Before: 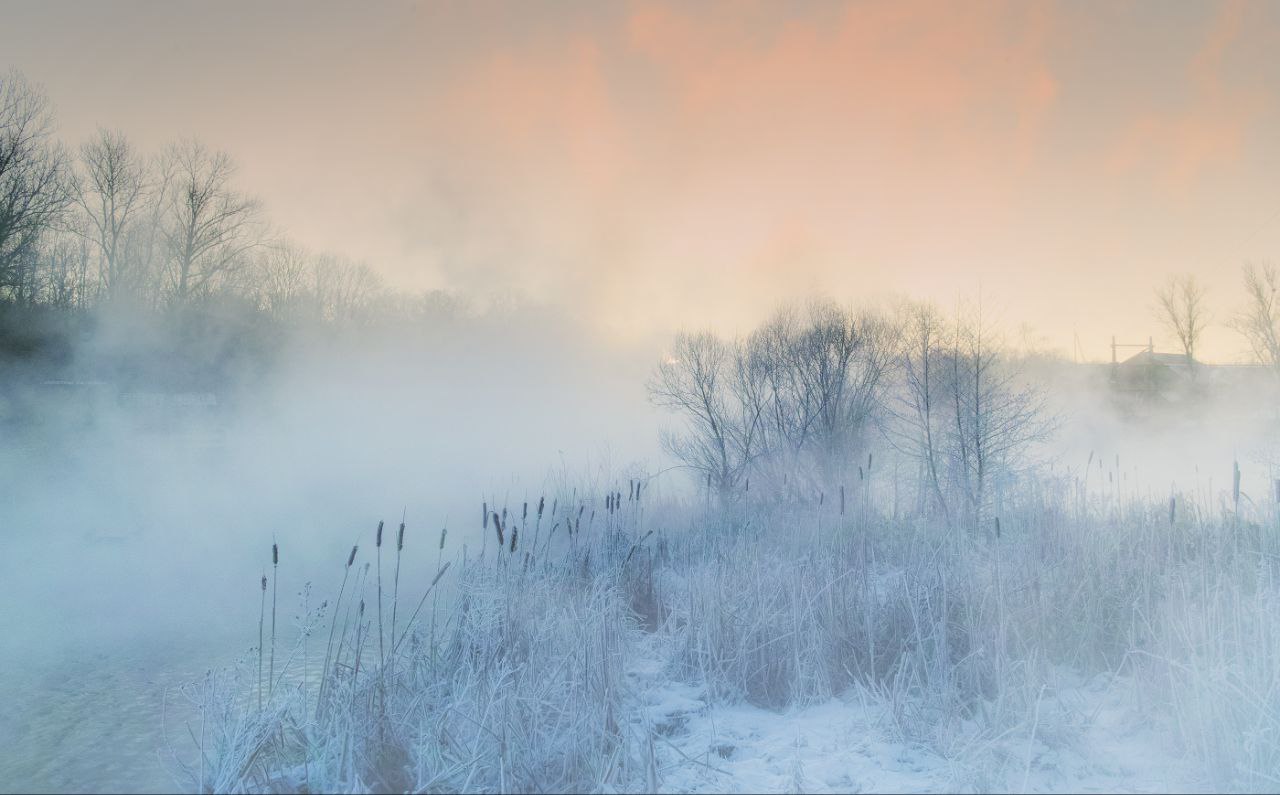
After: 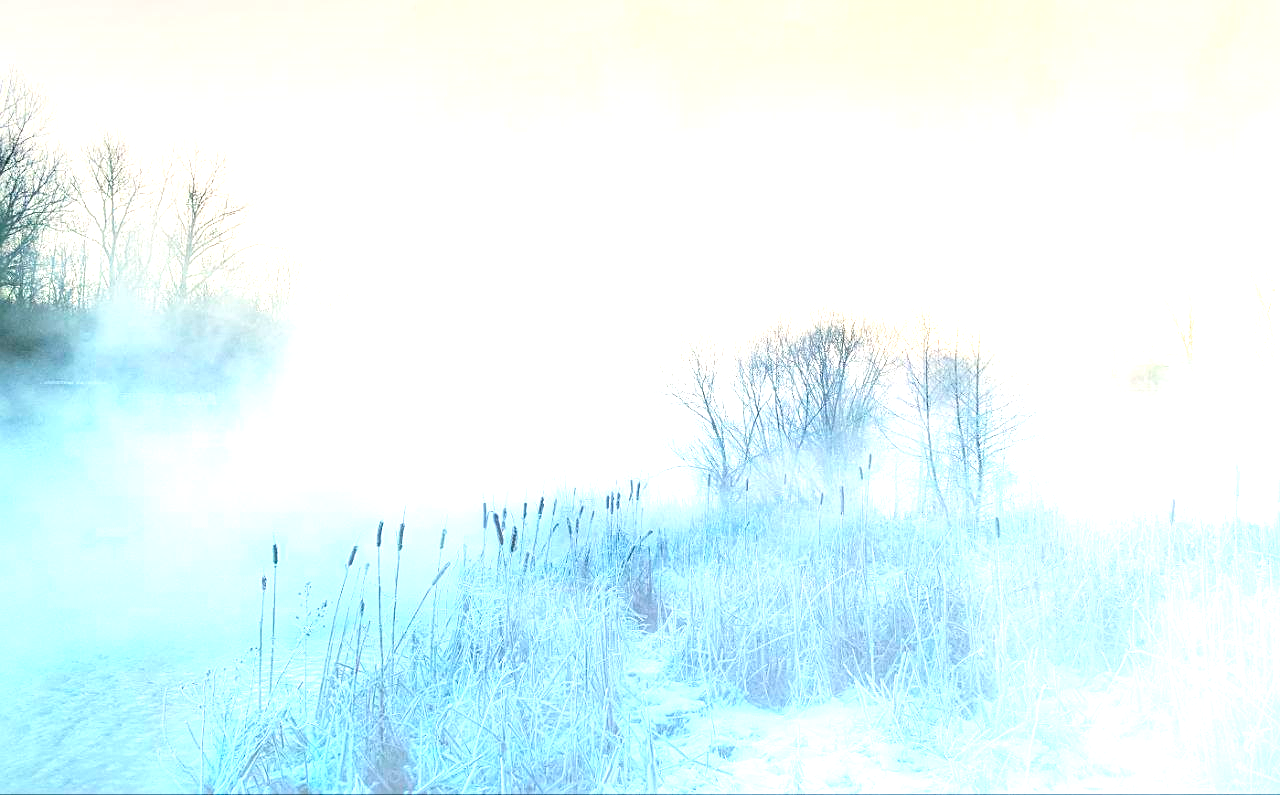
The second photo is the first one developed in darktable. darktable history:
sharpen: on, module defaults
exposure: black level correction 0, exposure 1.465 EV, compensate exposure bias true, compensate highlight preservation false
